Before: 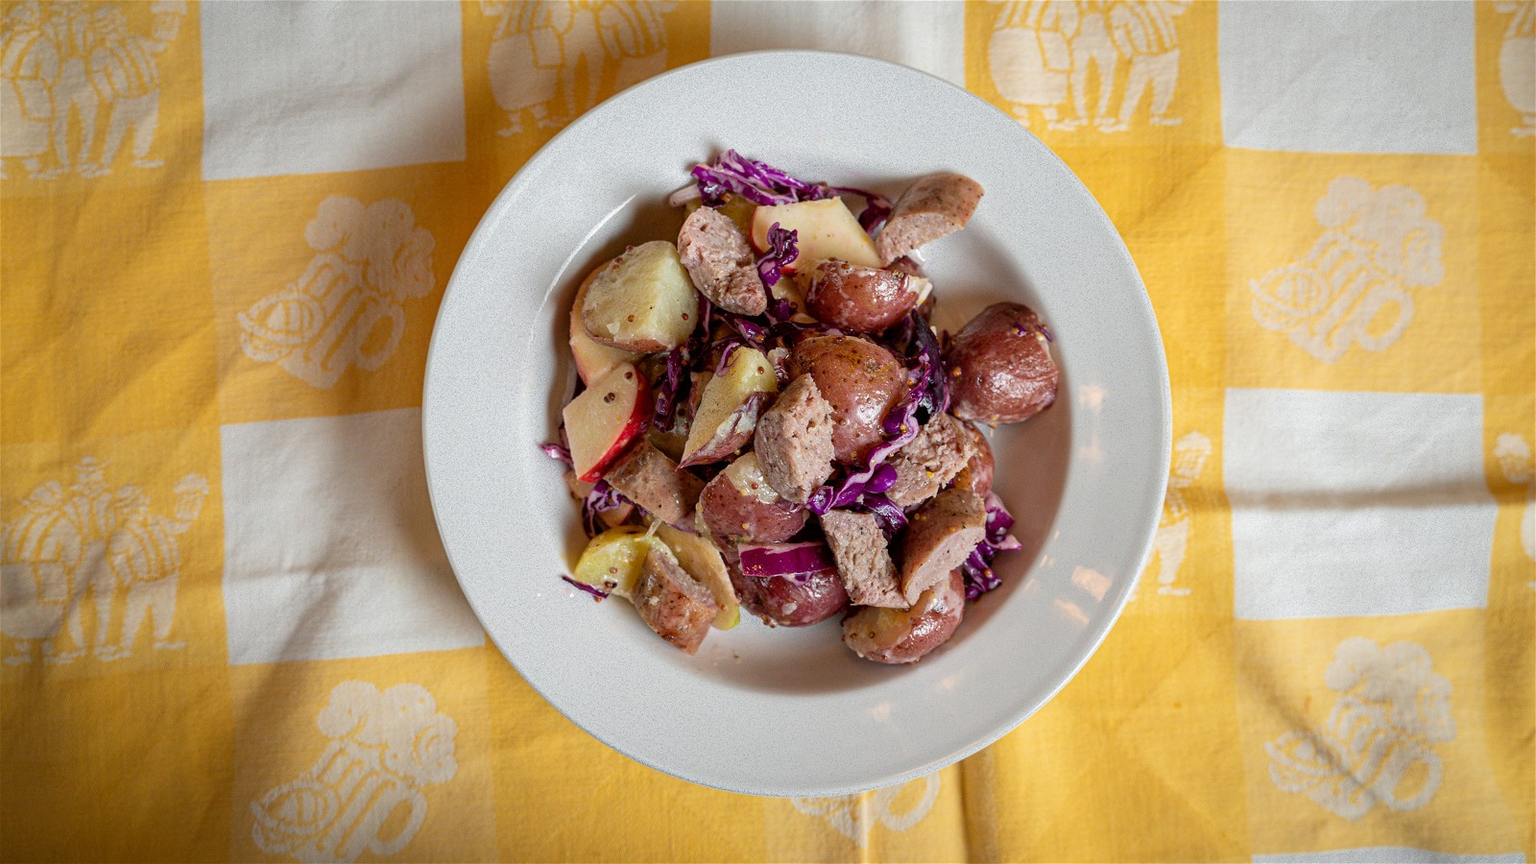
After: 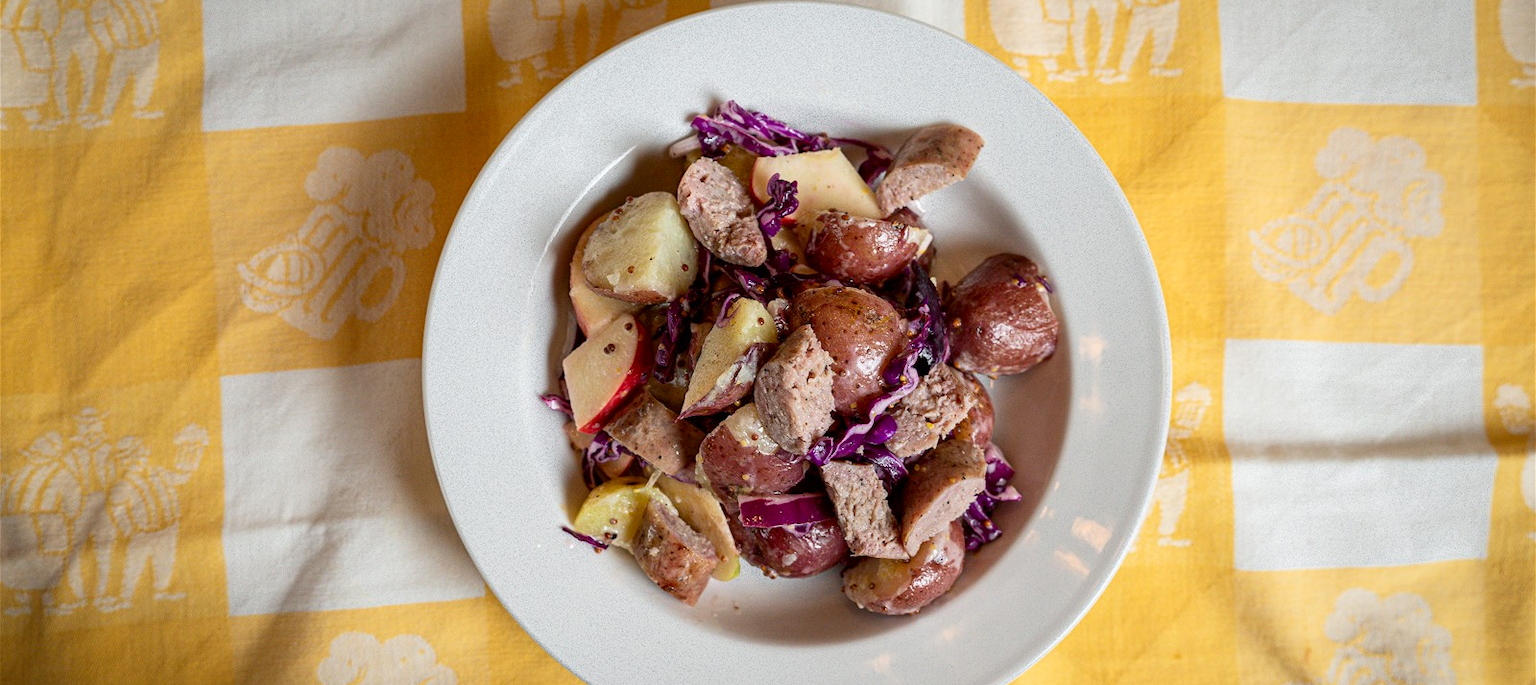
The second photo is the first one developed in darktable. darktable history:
crop and rotate: top 5.667%, bottom 14.937%
contrast brightness saturation: contrast 0.14
